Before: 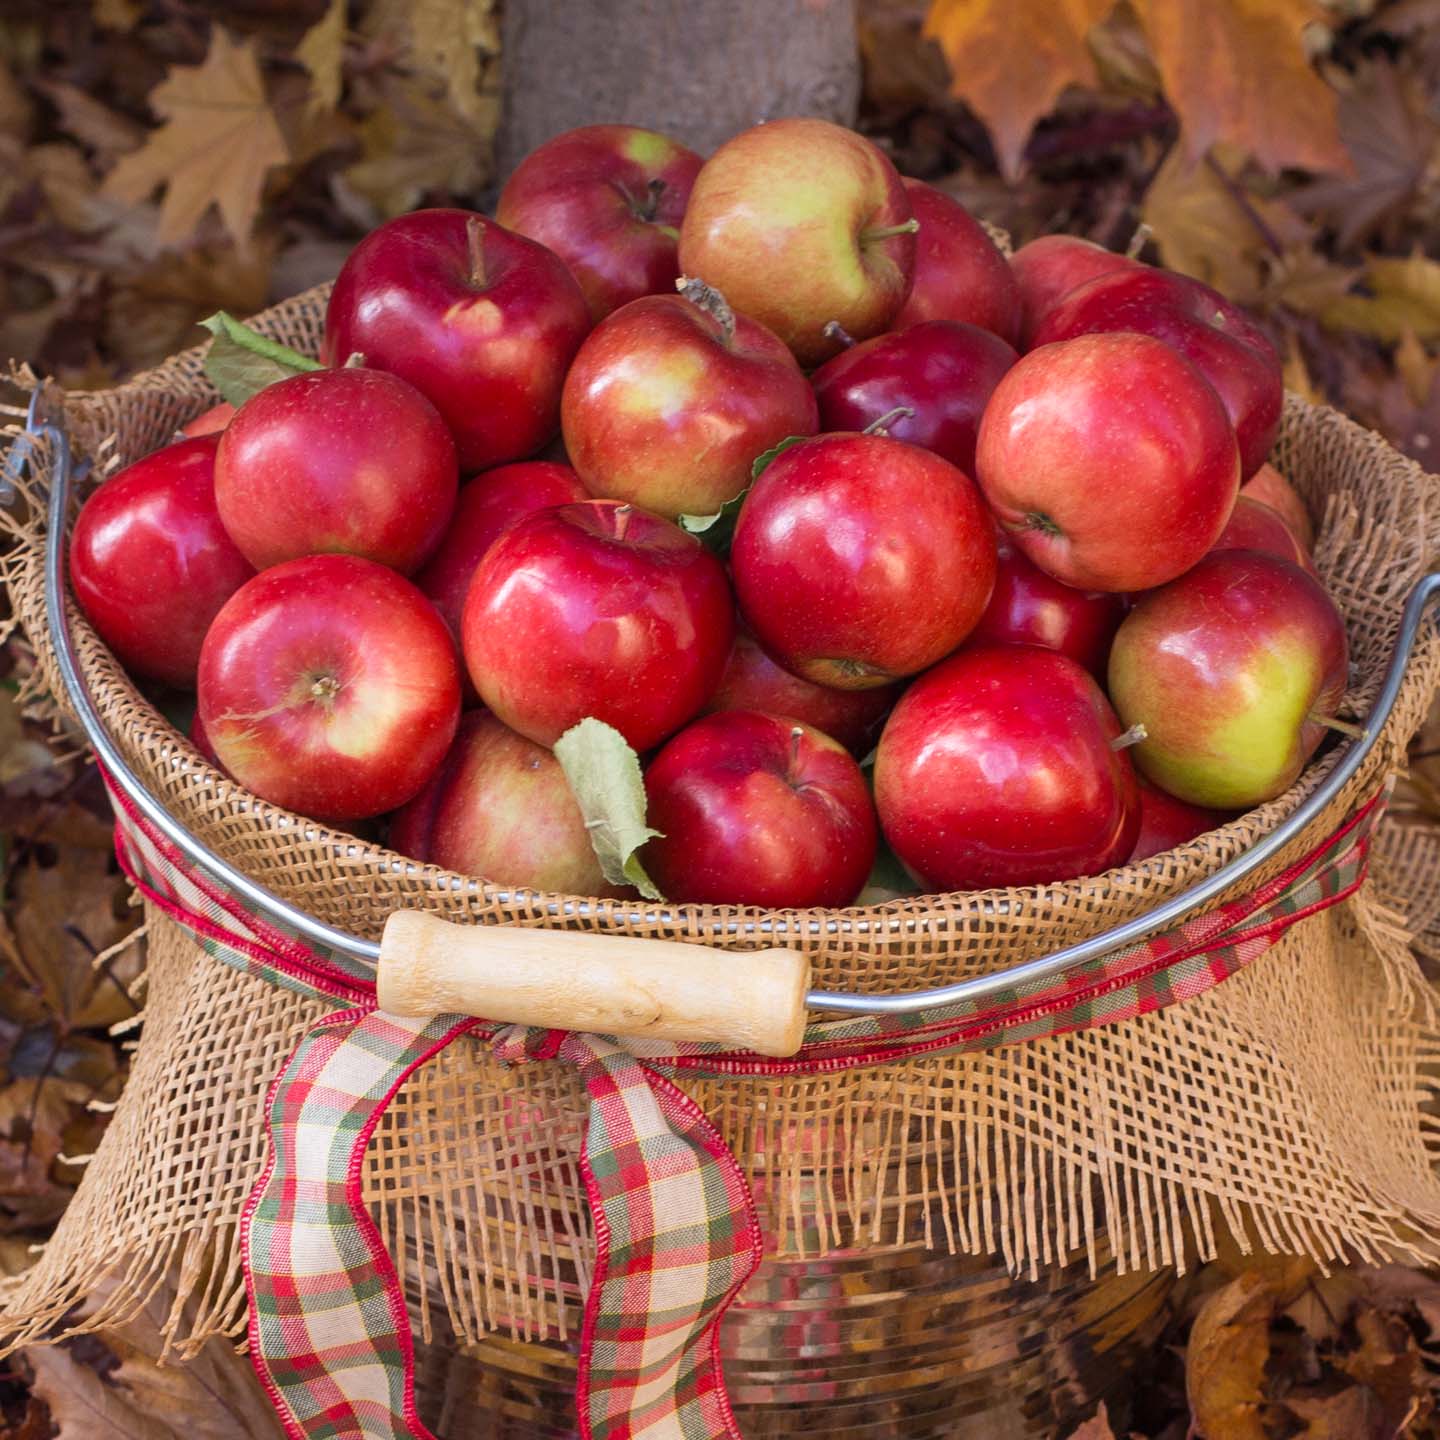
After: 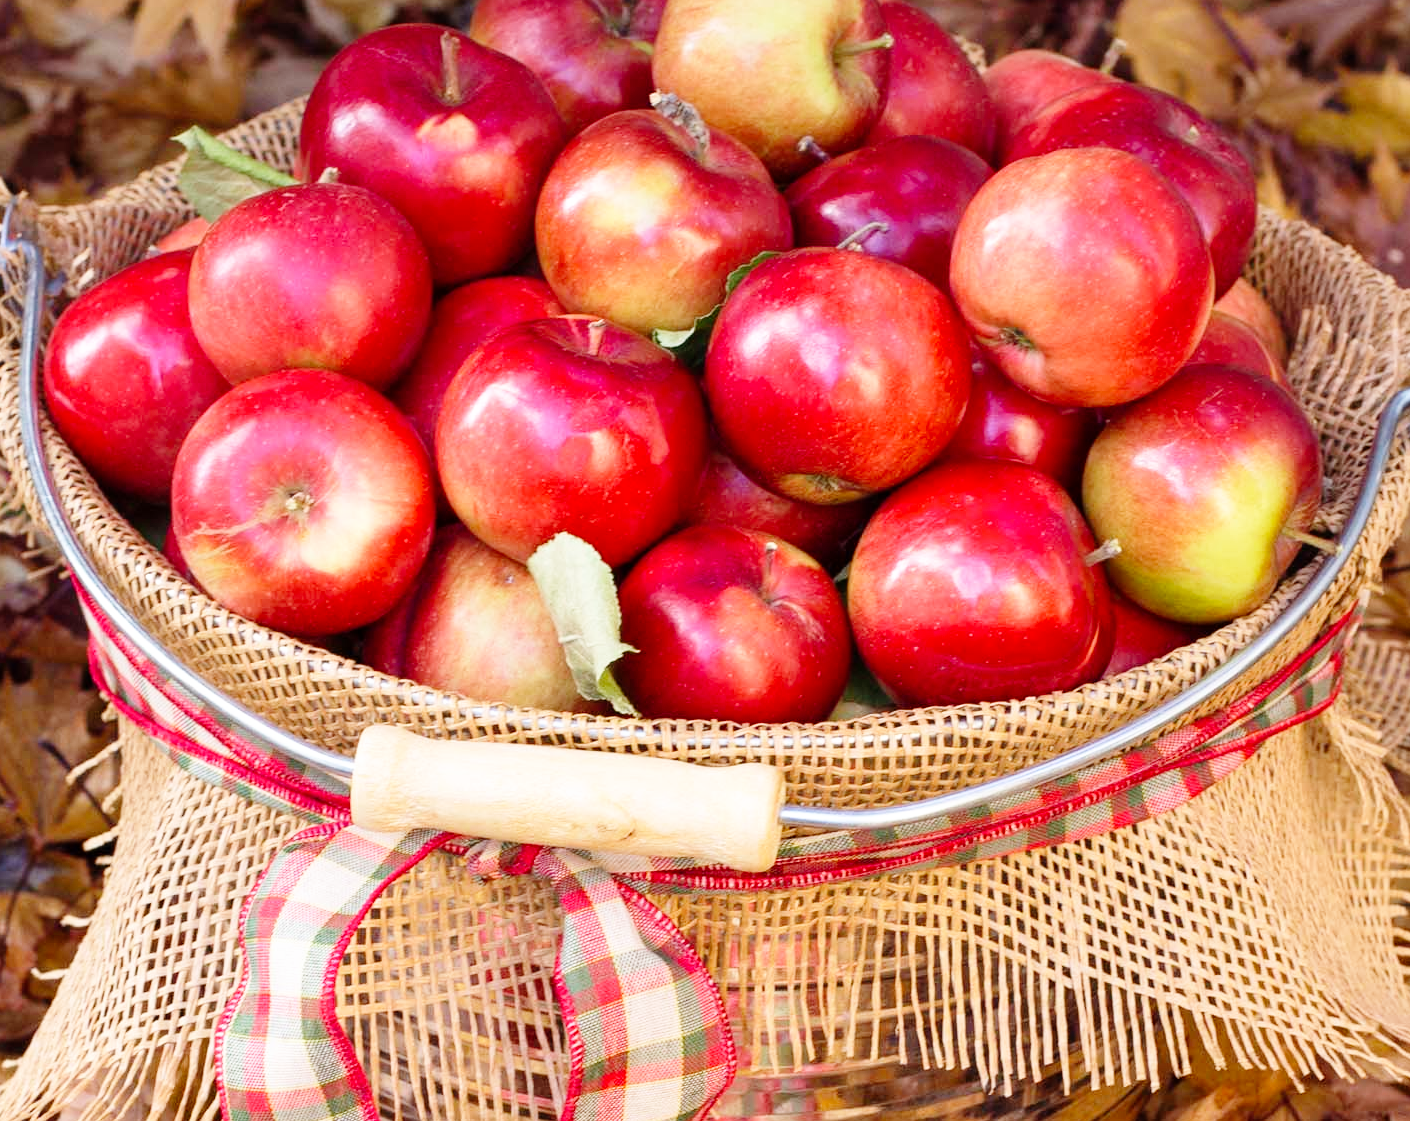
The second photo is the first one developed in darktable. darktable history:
exposure: black level correction 0.001, compensate exposure bias true, compensate highlight preservation false
crop and rotate: left 1.842%, top 12.878%, right 0.207%, bottom 9.246%
base curve: curves: ch0 [(0, 0) (0.008, 0.007) (0.022, 0.029) (0.048, 0.089) (0.092, 0.197) (0.191, 0.399) (0.275, 0.534) (0.357, 0.65) (0.477, 0.78) (0.542, 0.833) (0.799, 0.973) (1, 1)], preserve colors none
